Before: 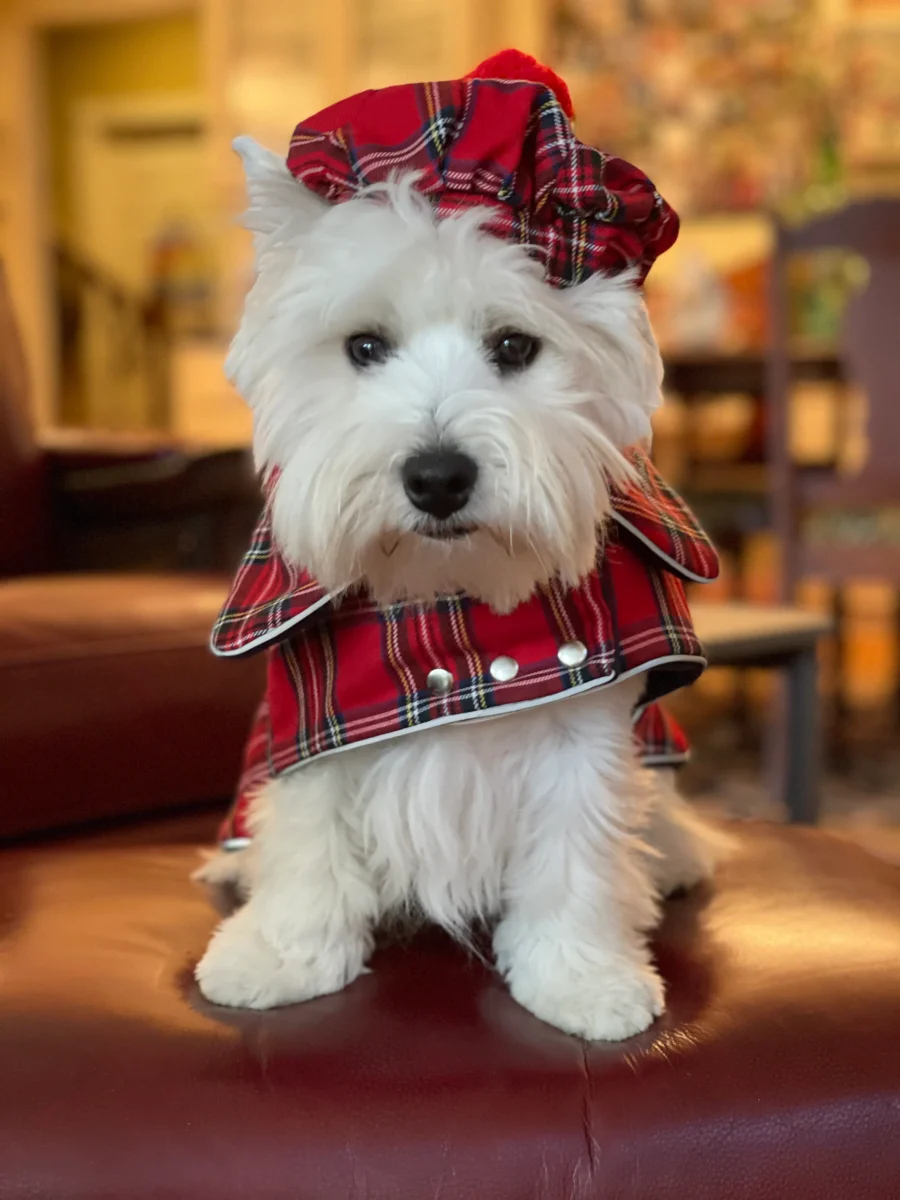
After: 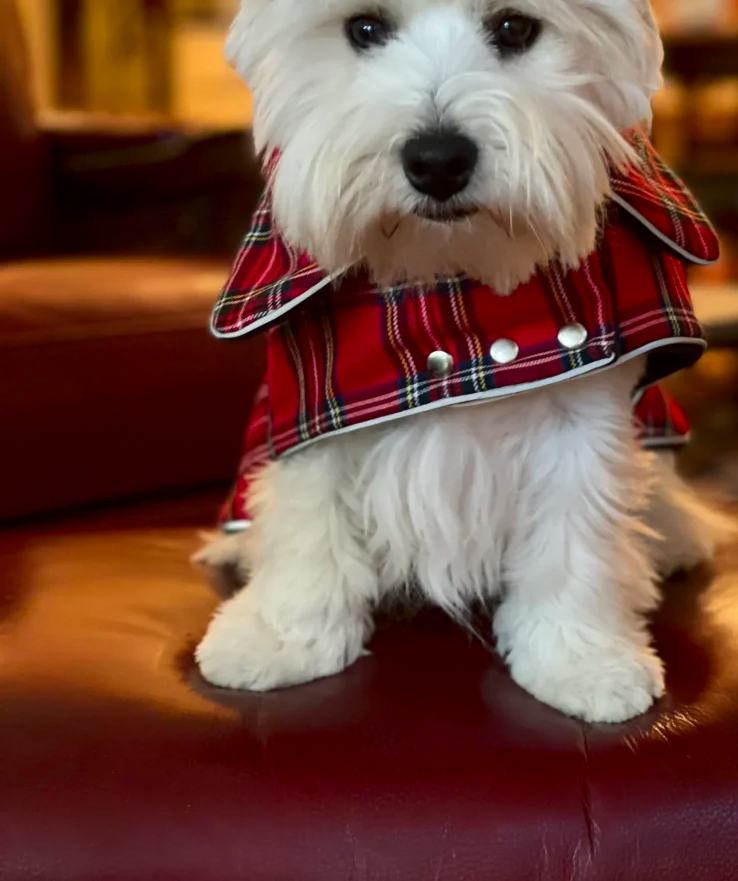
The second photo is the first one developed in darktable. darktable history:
crop: top 26.531%, right 17.959%
shadows and highlights: shadows 20.55, highlights -20.99, soften with gaussian
contrast brightness saturation: contrast 0.12, brightness -0.12, saturation 0.2
